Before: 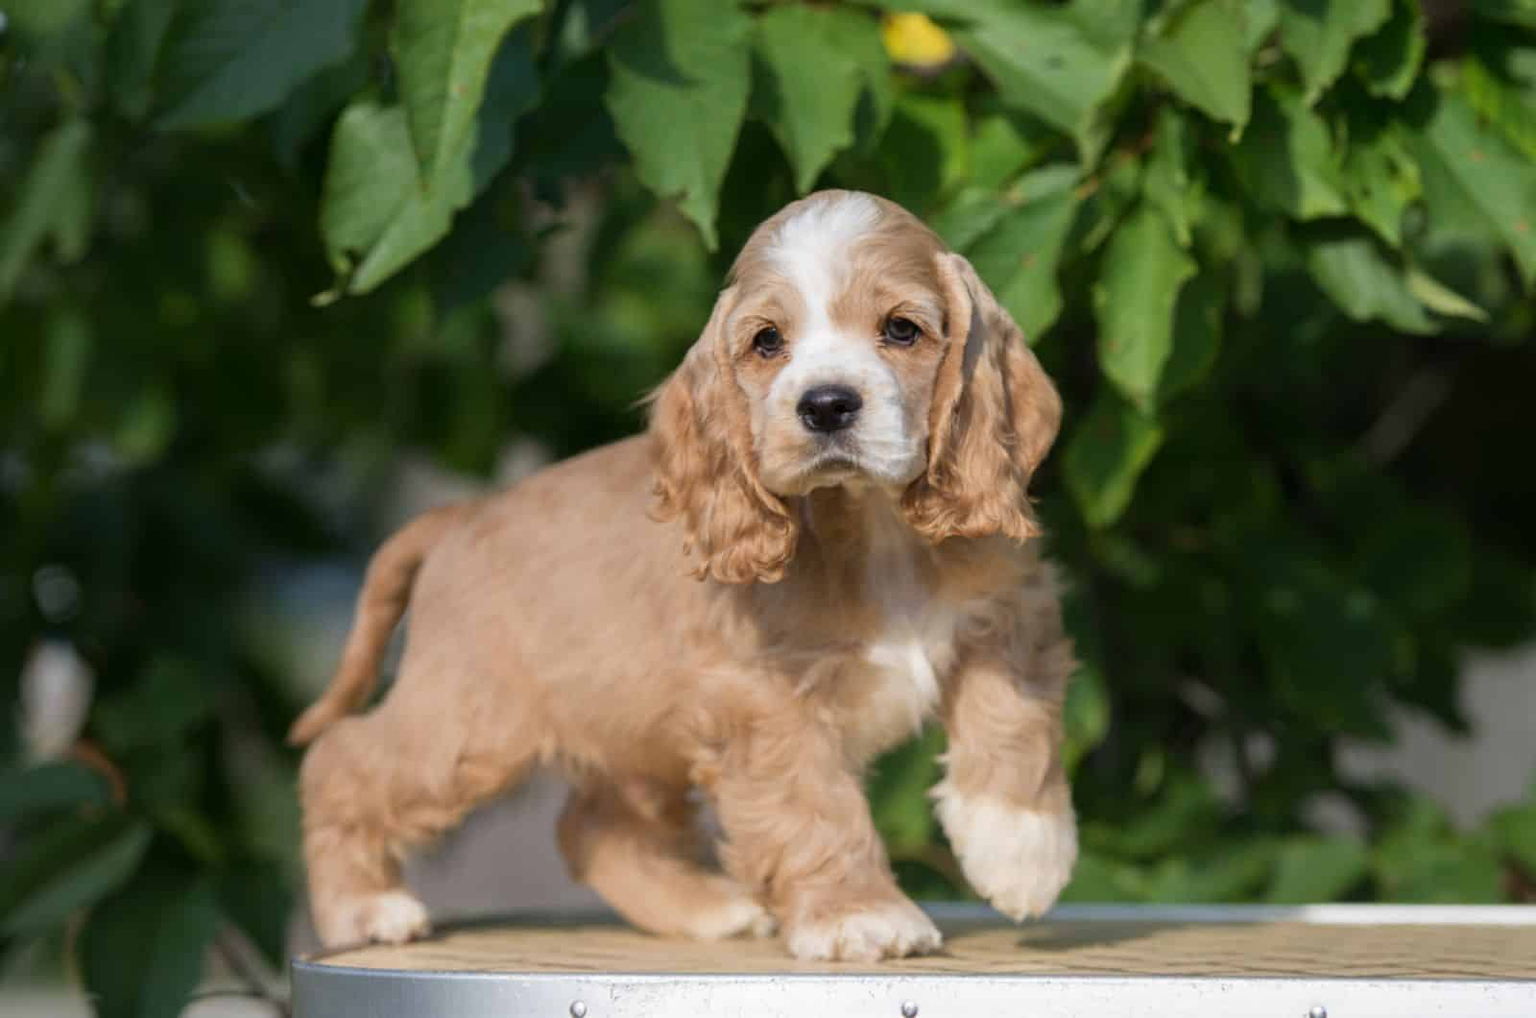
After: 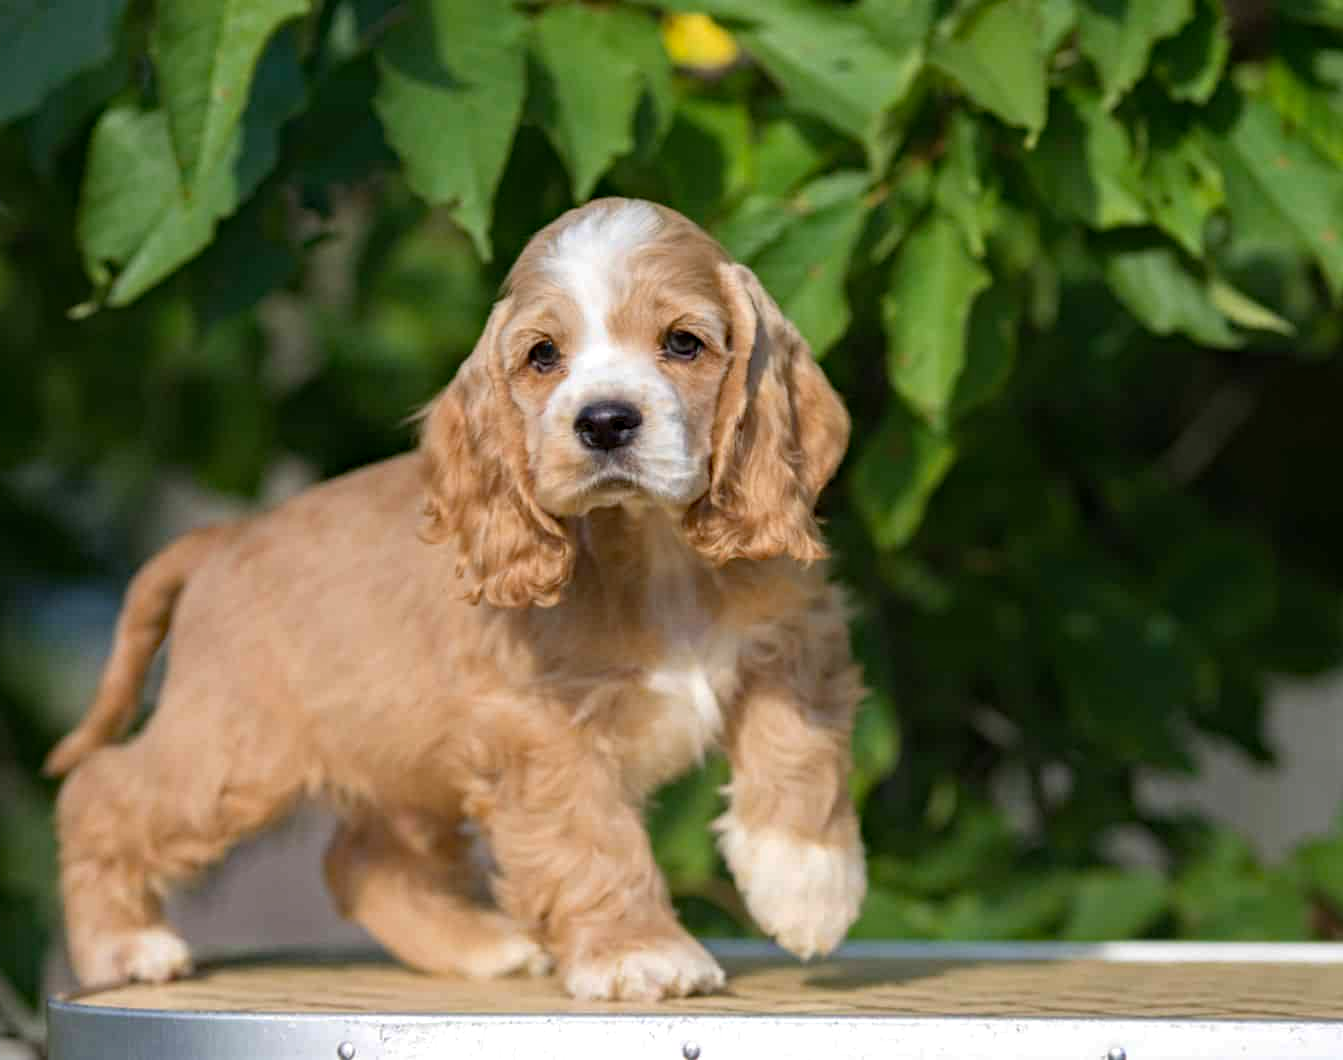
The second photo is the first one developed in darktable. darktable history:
crop: left 16.039%
exposure: exposure 0.214 EV, compensate highlight preservation false
haze removal: strength 0.278, distance 0.257, compatibility mode true, adaptive false
